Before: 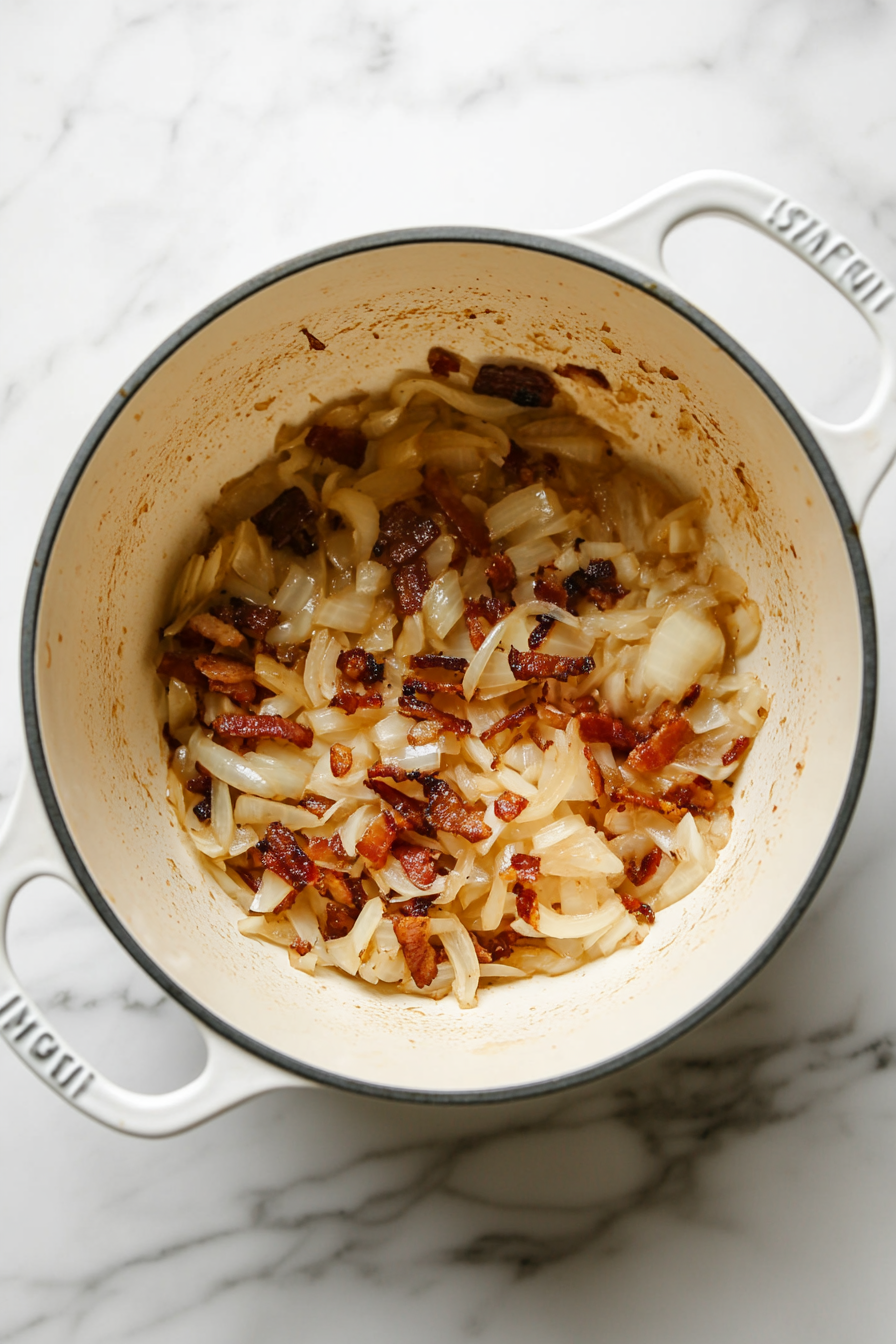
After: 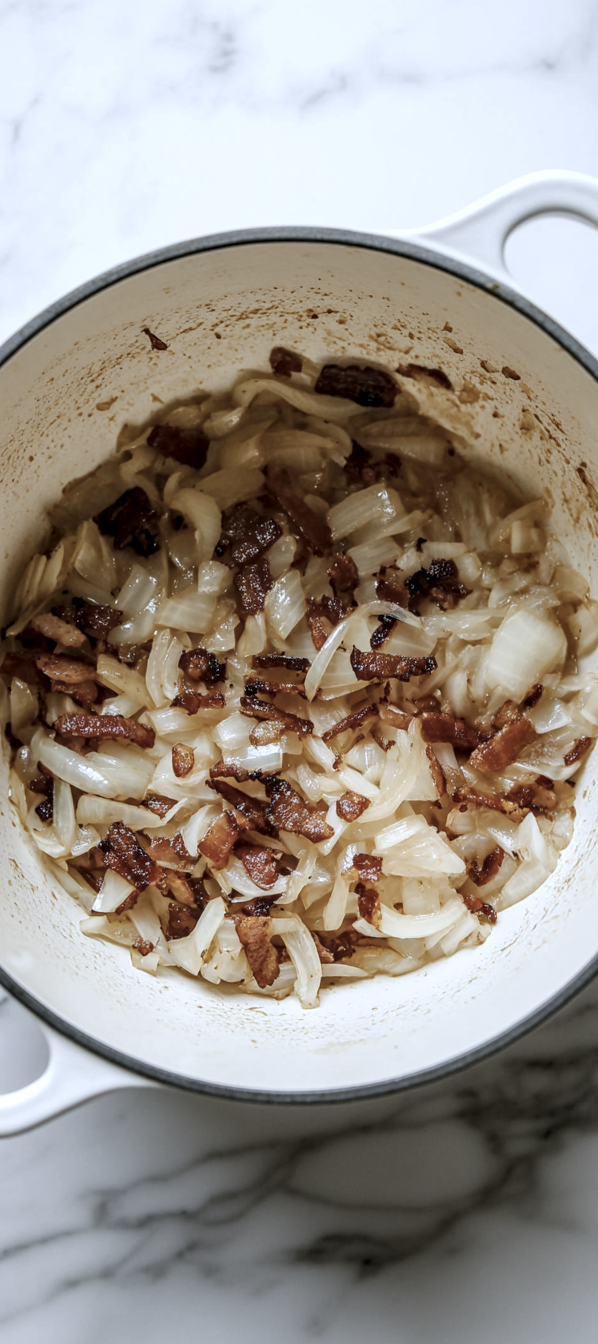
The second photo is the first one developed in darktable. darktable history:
white balance: red 0.926, green 1.003, blue 1.133
exposure: compensate highlight preservation false
local contrast: detail 130%
crop and rotate: left 17.732%, right 15.423%
color correction: saturation 0.57
